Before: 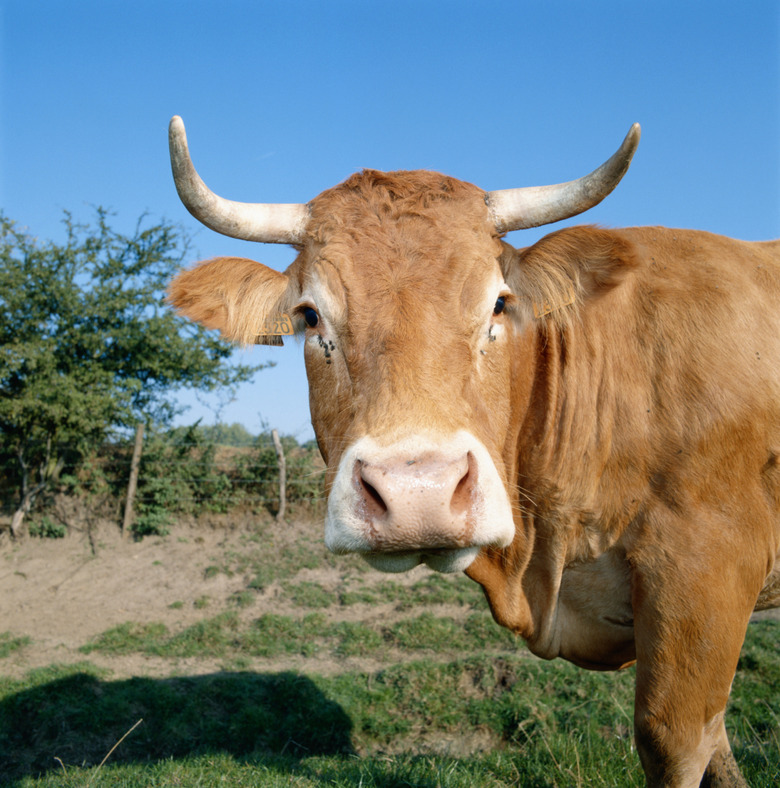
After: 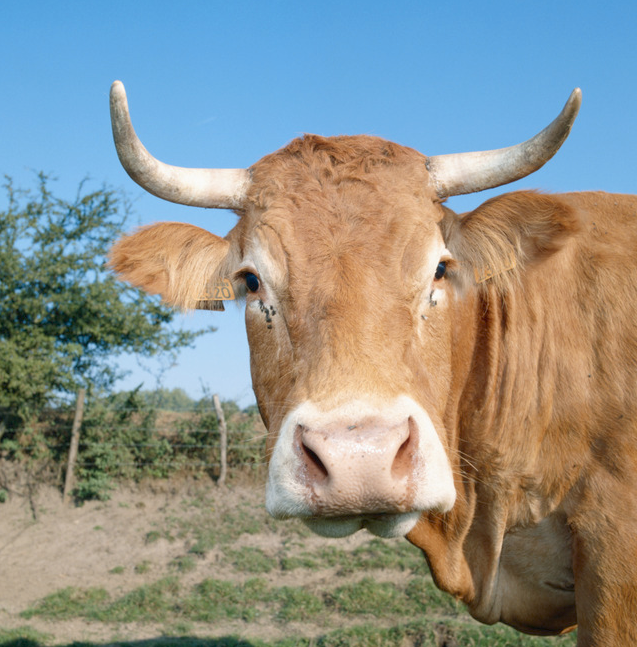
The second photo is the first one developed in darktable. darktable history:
crop and rotate: left 7.606%, top 4.61%, right 10.618%, bottom 13.266%
